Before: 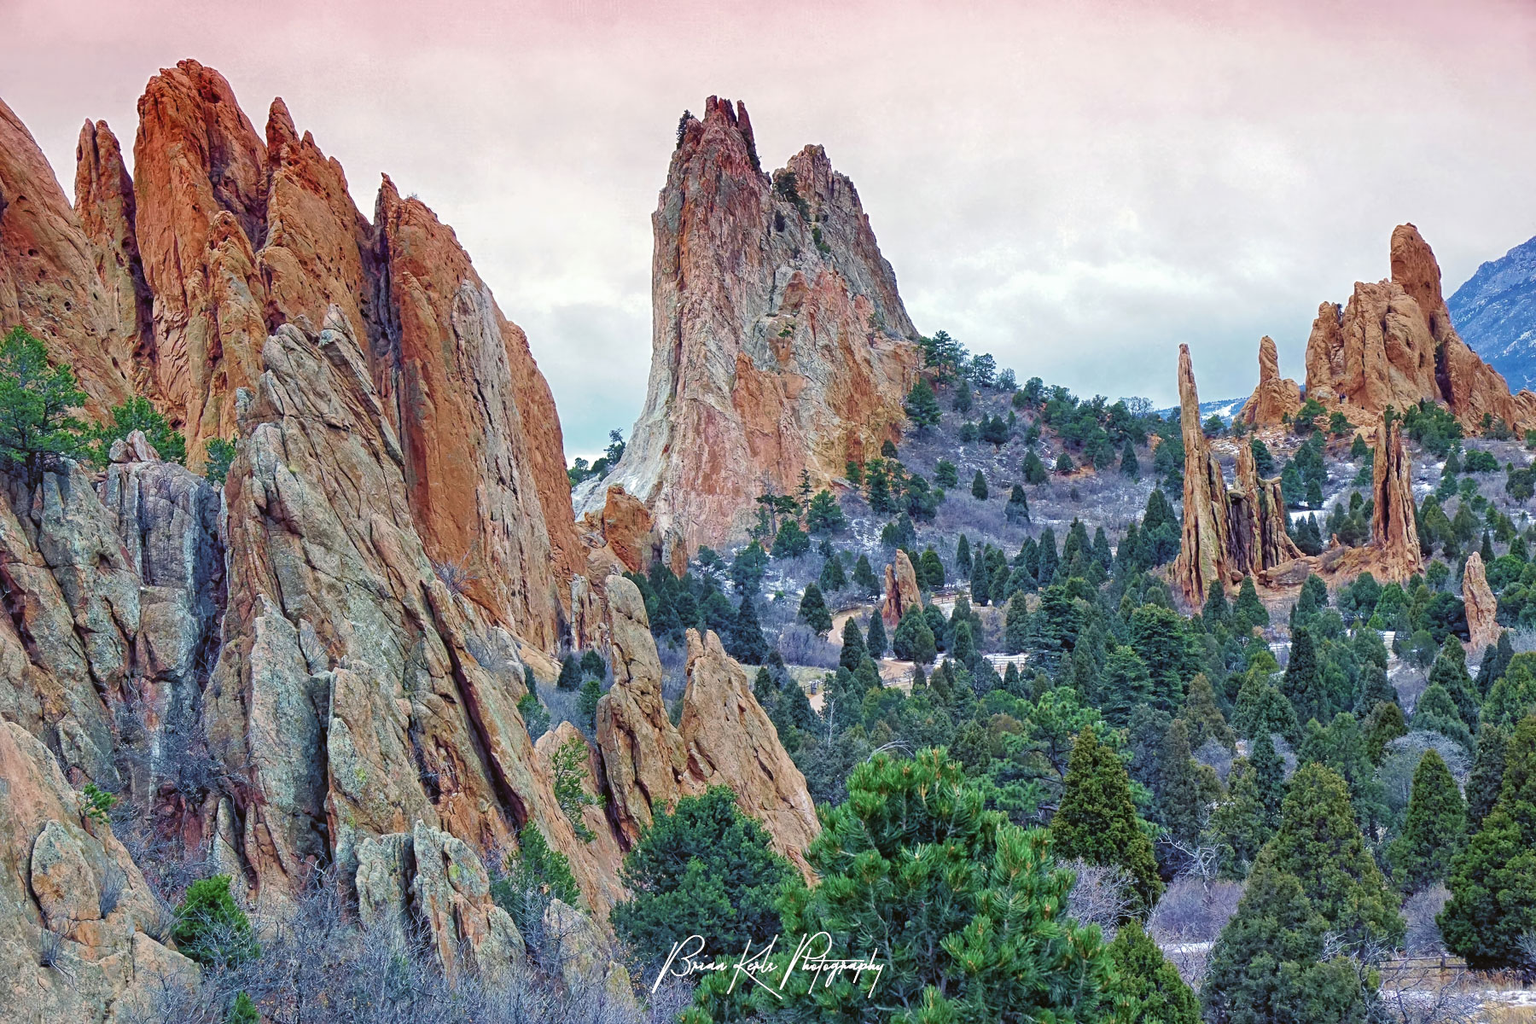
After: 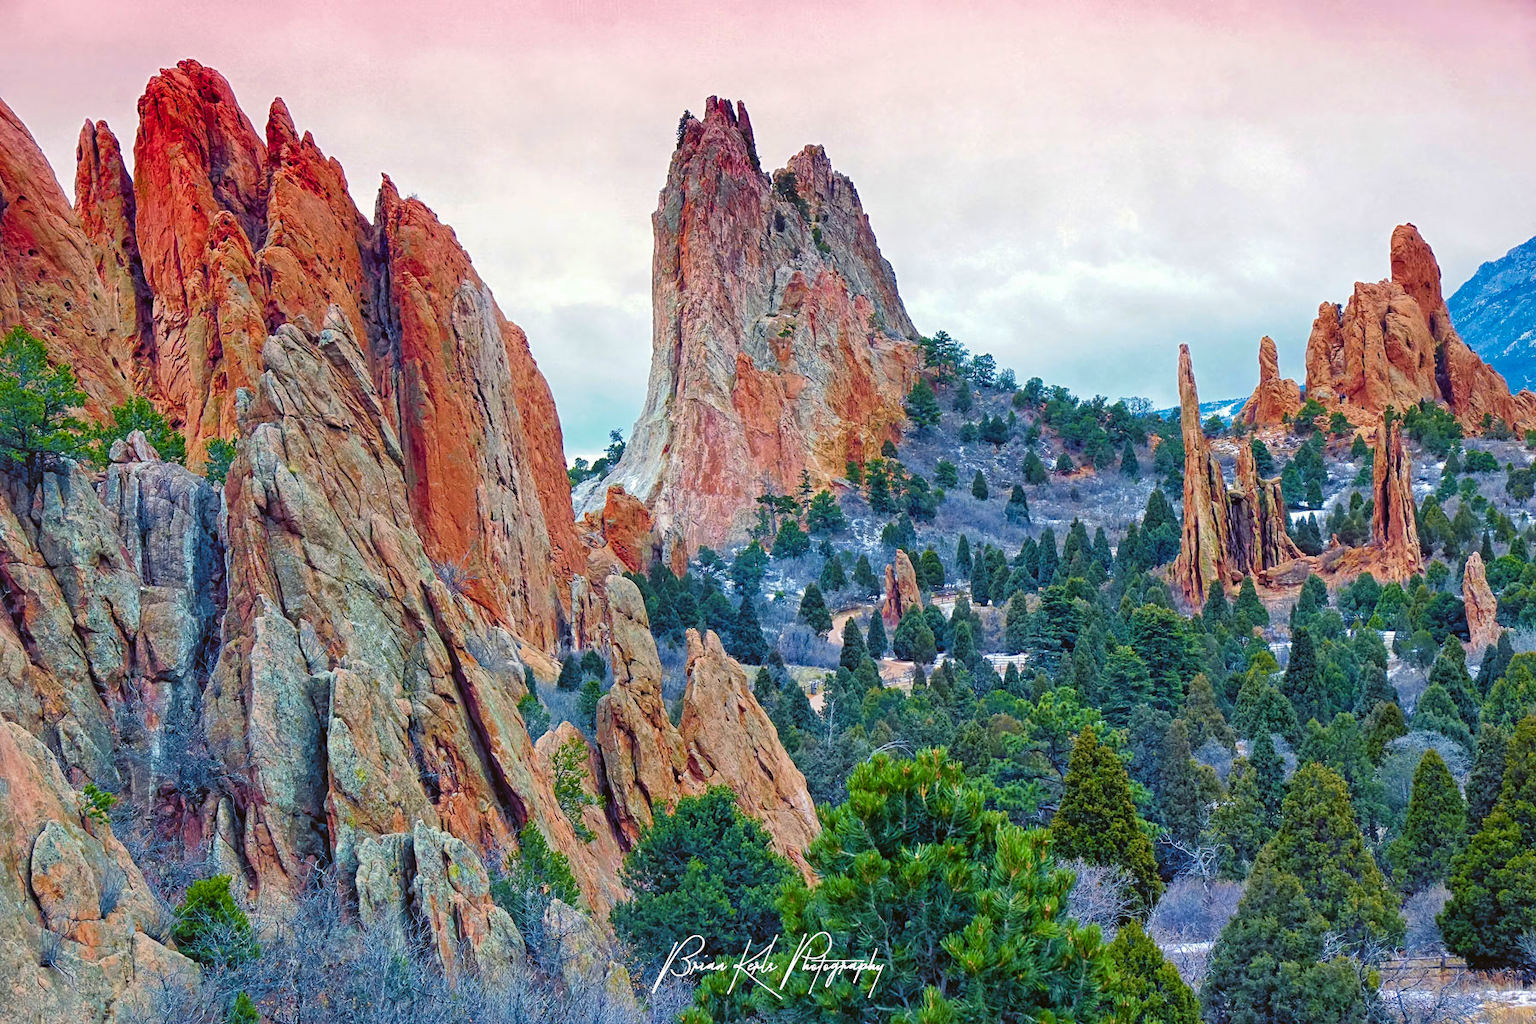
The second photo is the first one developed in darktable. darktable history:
color balance rgb: perceptual saturation grading › global saturation 25%, global vibrance 20%
color zones: curves: ch1 [(0.235, 0.558) (0.75, 0.5)]; ch2 [(0.25, 0.462) (0.749, 0.457)], mix 40.67%
